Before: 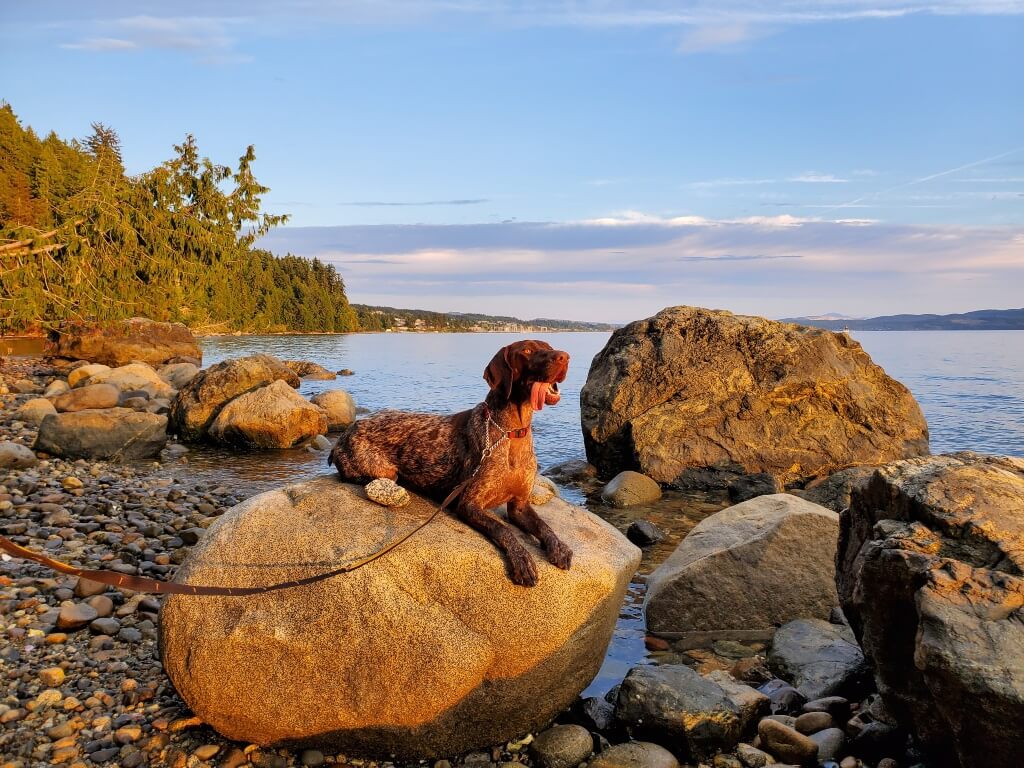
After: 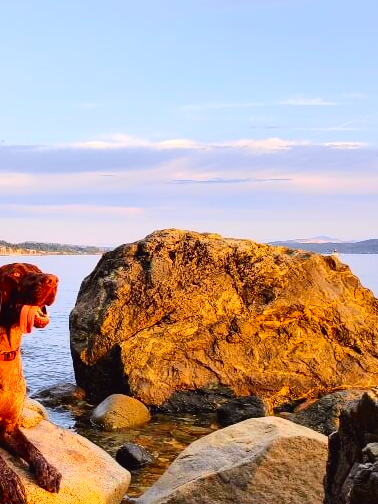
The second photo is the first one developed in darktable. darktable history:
crop and rotate: left 49.936%, top 10.094%, right 13.136%, bottom 24.256%
tone curve: curves: ch0 [(0, 0.023) (0.103, 0.087) (0.295, 0.297) (0.445, 0.531) (0.553, 0.665) (0.735, 0.843) (0.994, 1)]; ch1 [(0, 0) (0.414, 0.395) (0.447, 0.447) (0.485, 0.5) (0.512, 0.524) (0.542, 0.581) (0.581, 0.632) (0.646, 0.715) (1, 1)]; ch2 [(0, 0) (0.369, 0.388) (0.449, 0.431) (0.478, 0.471) (0.516, 0.517) (0.579, 0.624) (0.674, 0.775) (1, 1)], color space Lab, independent channels, preserve colors none
